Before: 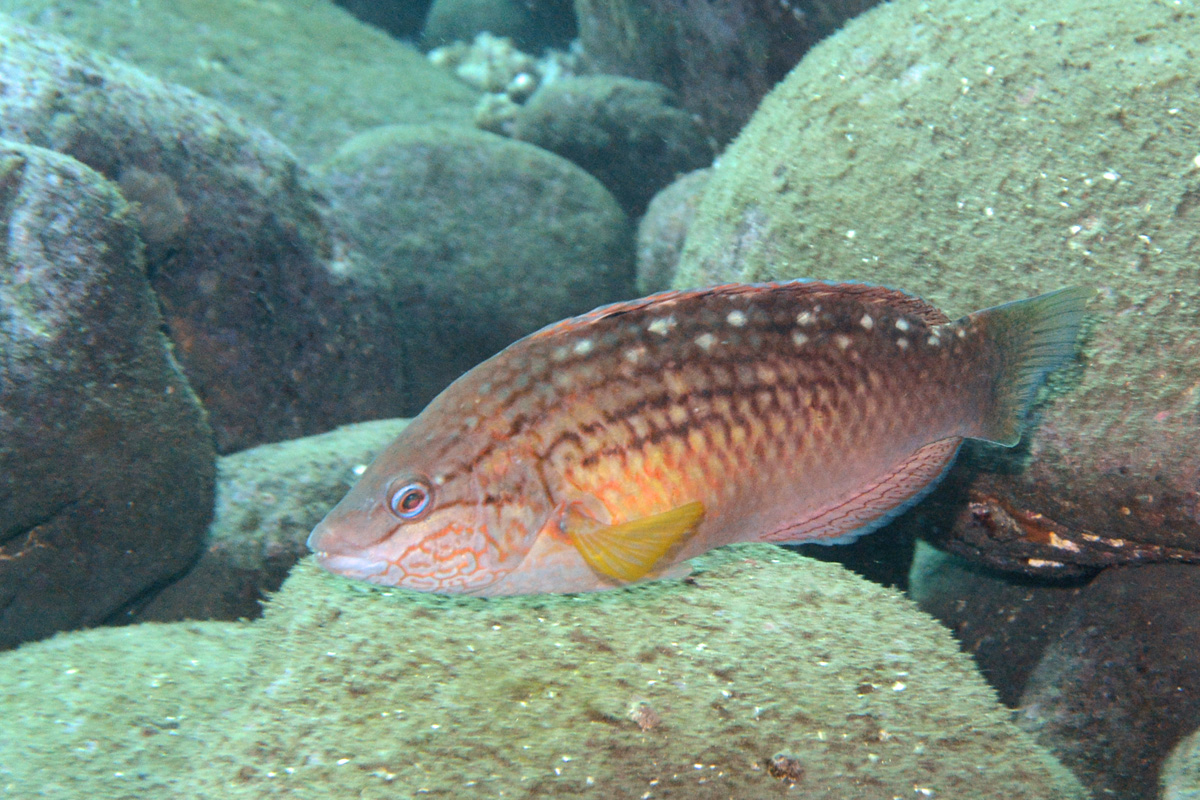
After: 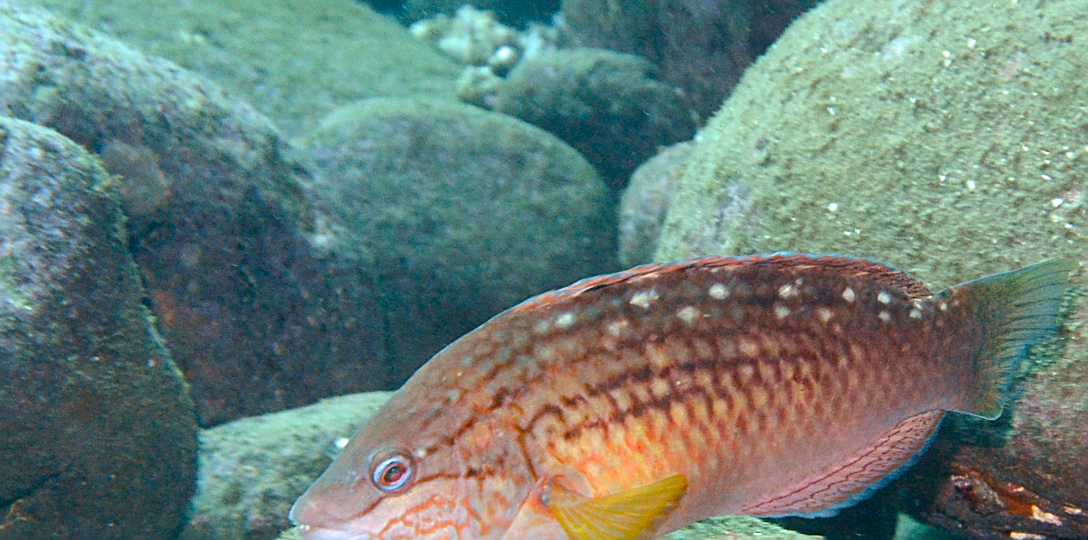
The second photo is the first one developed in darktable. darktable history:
sharpen: on, module defaults
color balance rgb: perceptual saturation grading › global saturation 20%, perceptual saturation grading › highlights -25%, perceptual saturation grading › shadows 50%
crop: left 1.509%, top 3.452%, right 7.696%, bottom 28.452%
